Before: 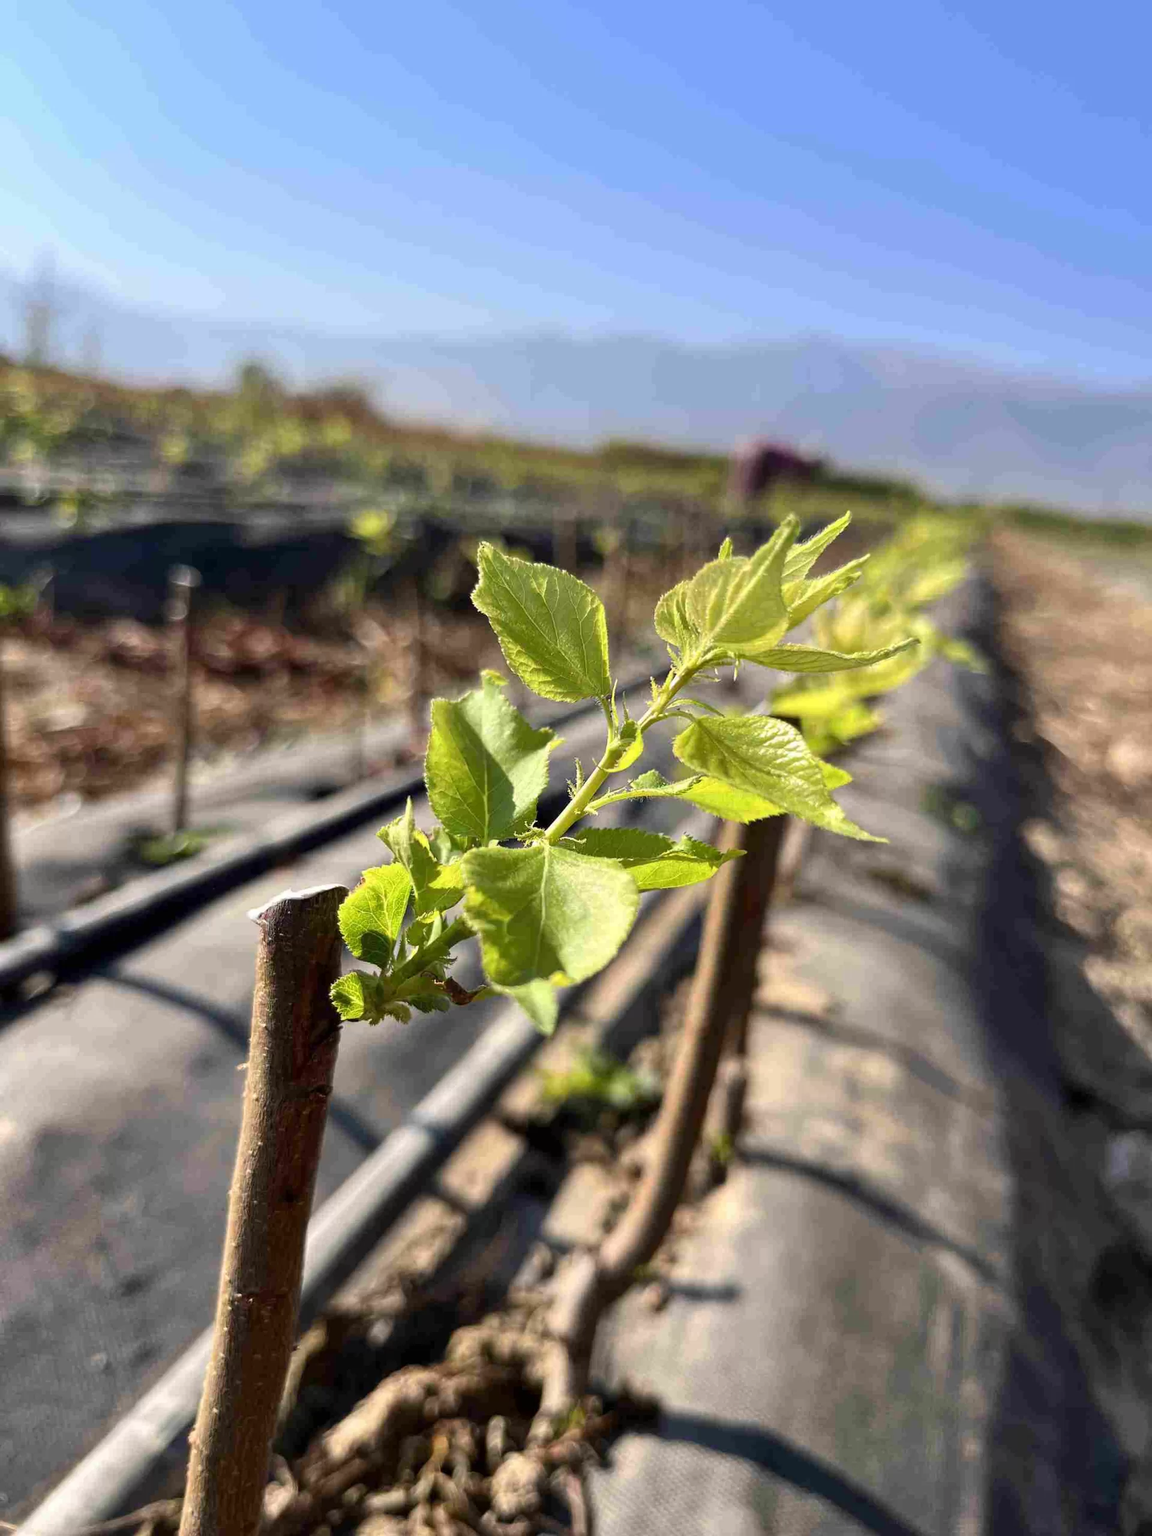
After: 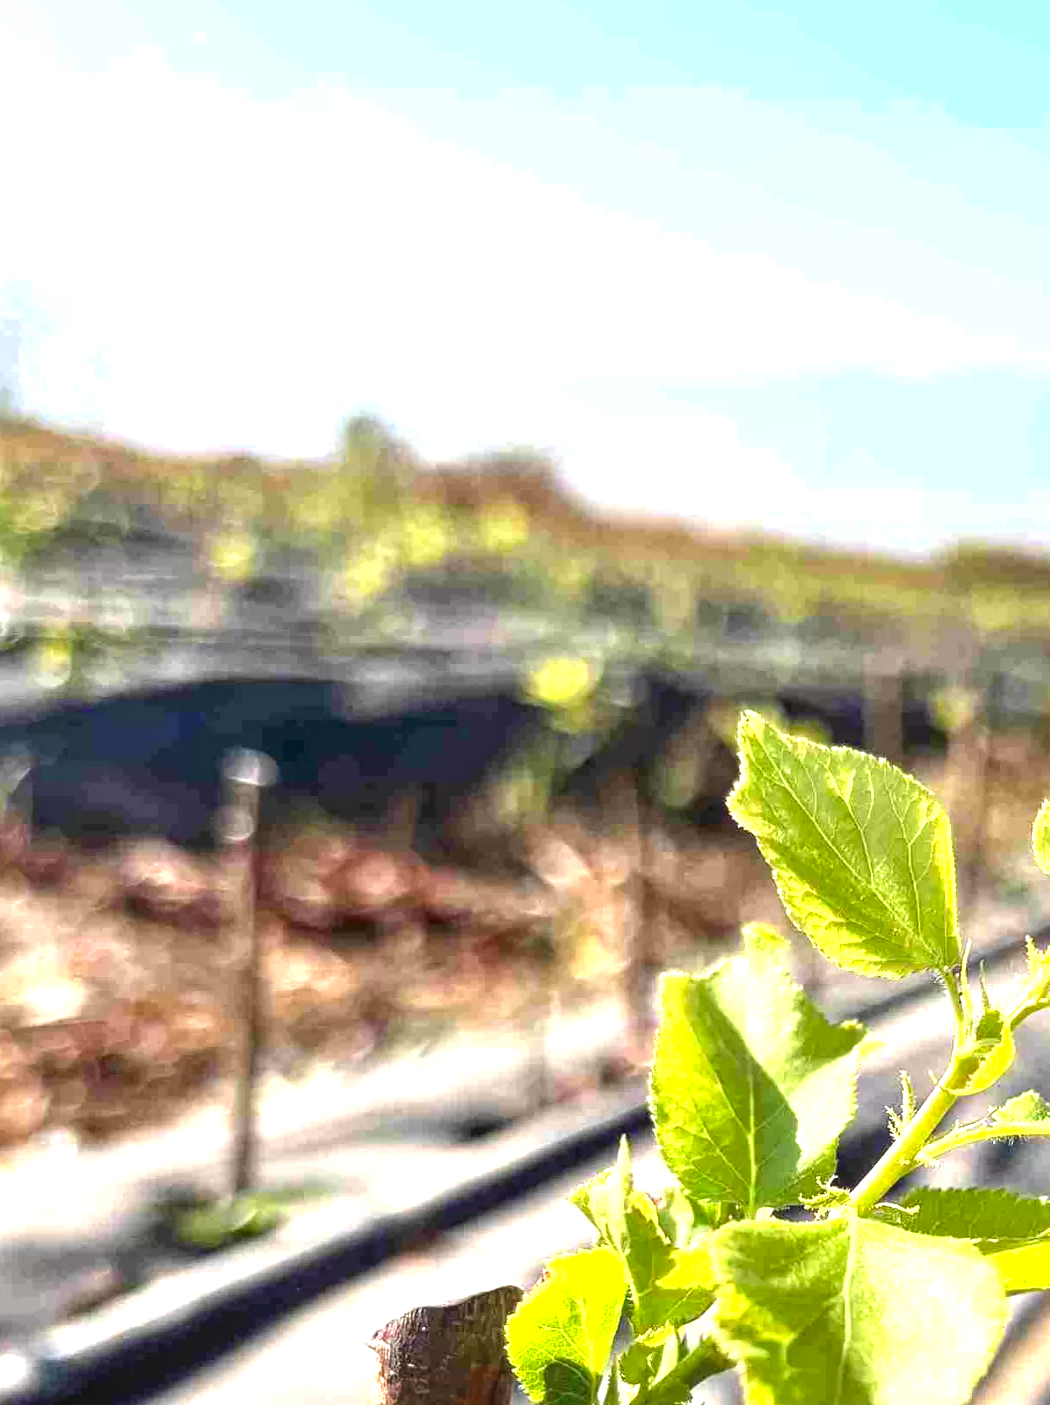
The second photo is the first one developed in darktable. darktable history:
contrast brightness saturation: saturation 0.13
exposure: black level correction 0, exposure 1.3 EV, compensate exposure bias true, compensate highlight preservation false
crop and rotate: left 3.047%, top 7.509%, right 42.236%, bottom 37.598%
local contrast: on, module defaults
